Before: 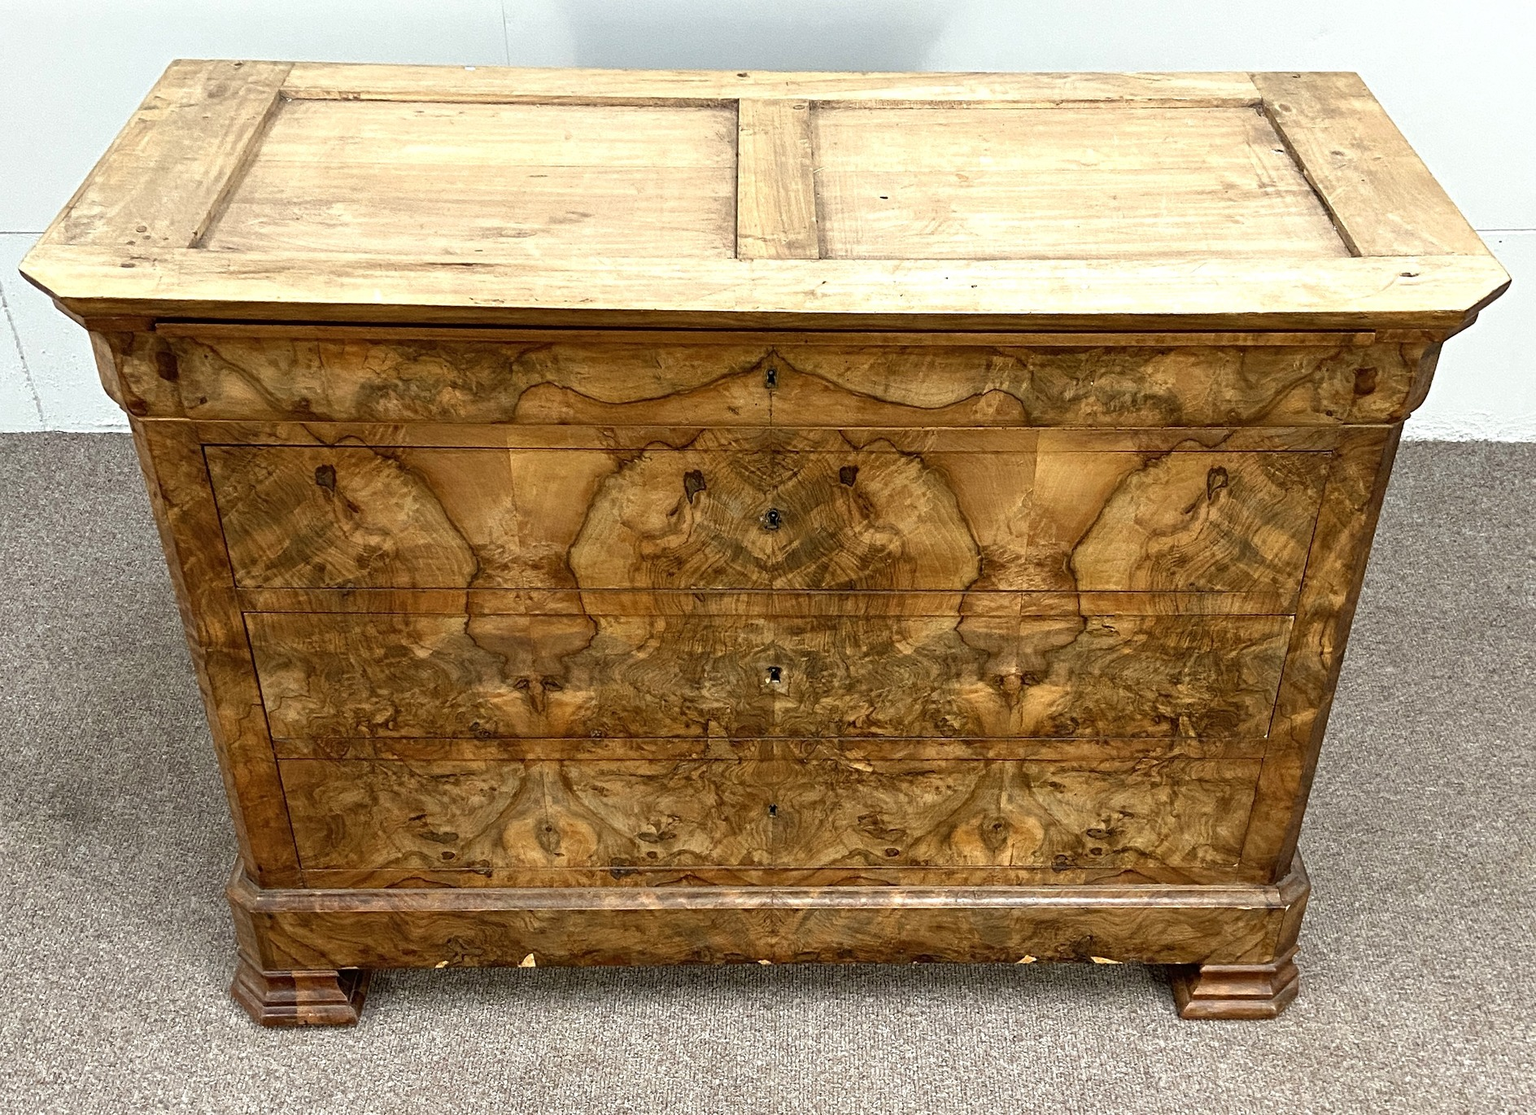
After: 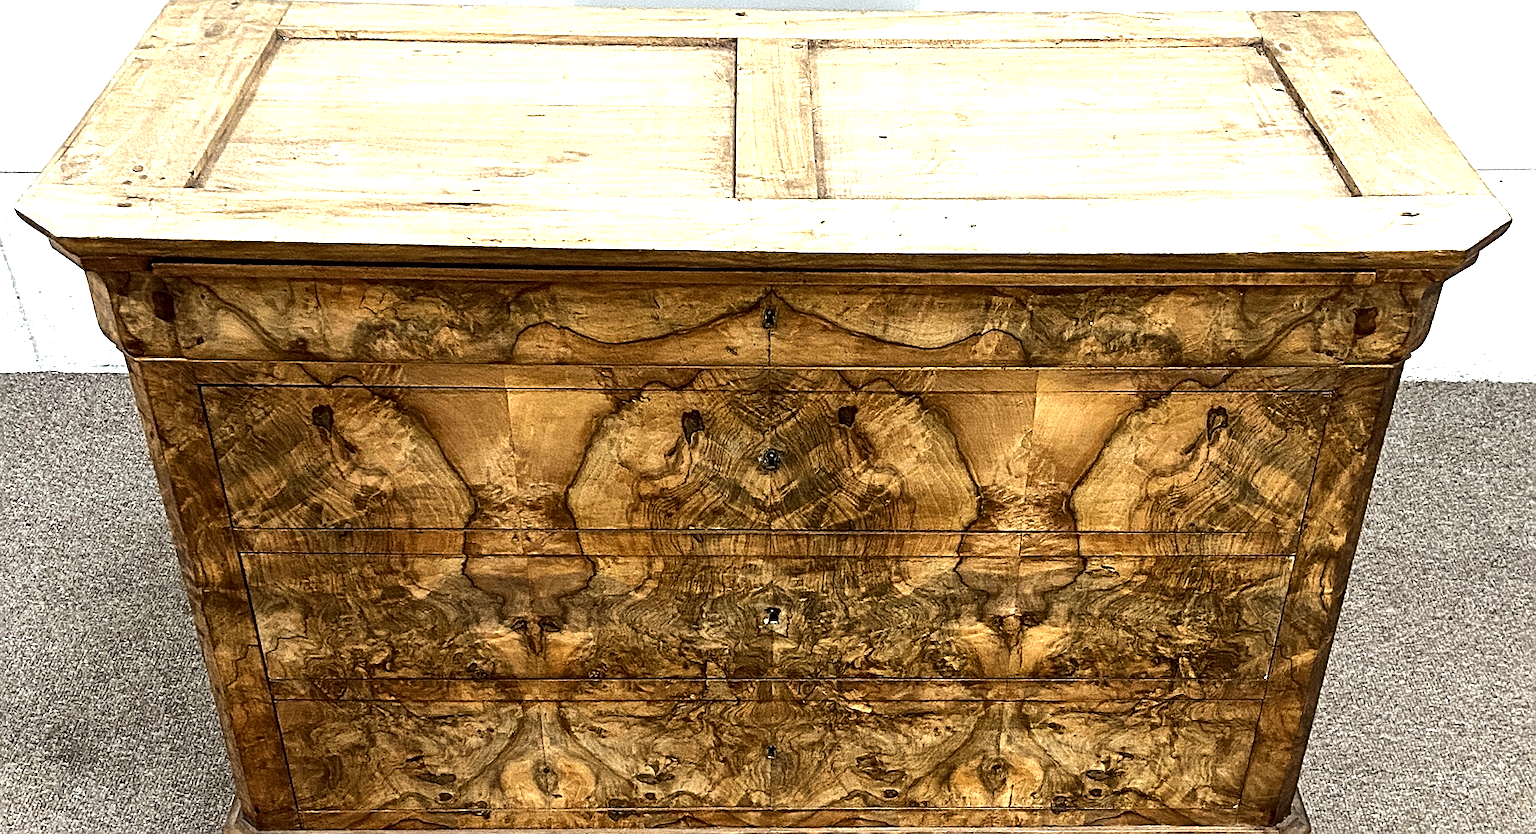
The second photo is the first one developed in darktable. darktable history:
tone equalizer: -8 EV -0.729 EV, -7 EV -0.674 EV, -6 EV -0.597 EV, -5 EV -0.419 EV, -3 EV 0.397 EV, -2 EV 0.6 EV, -1 EV 0.699 EV, +0 EV 0.76 EV, edges refinement/feathering 500, mask exposure compensation -1.57 EV, preserve details no
crop: left 0.273%, top 5.478%, bottom 19.923%
local contrast: mode bilateral grid, contrast 20, coarseness 50, detail 129%, midtone range 0.2
sharpen: on, module defaults
